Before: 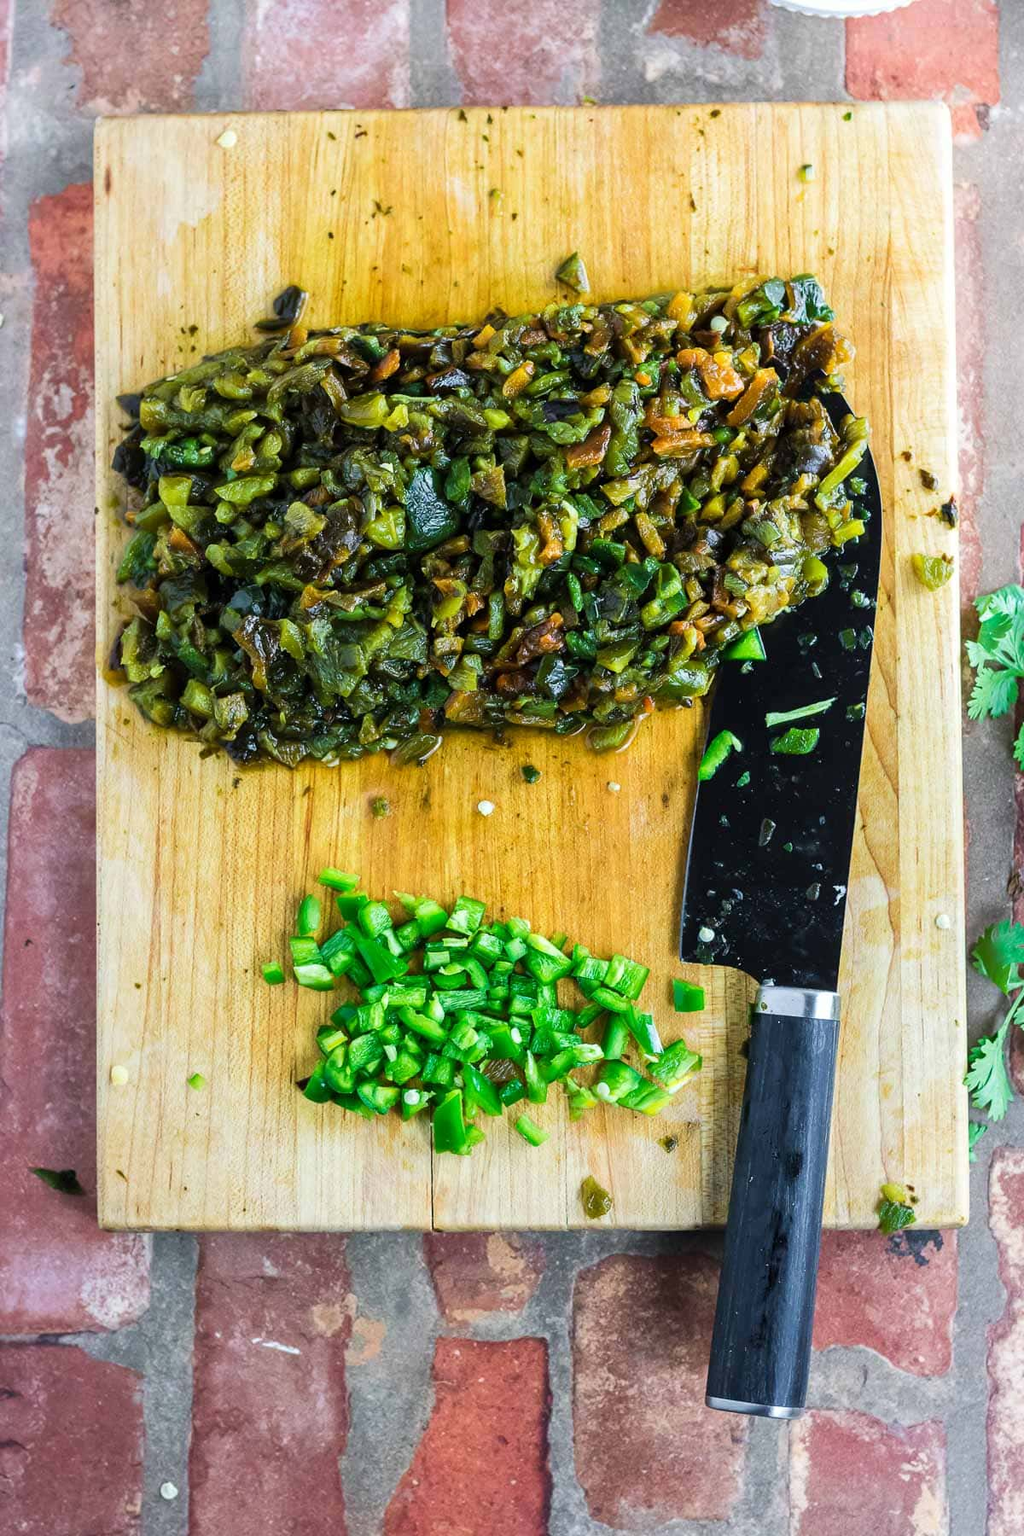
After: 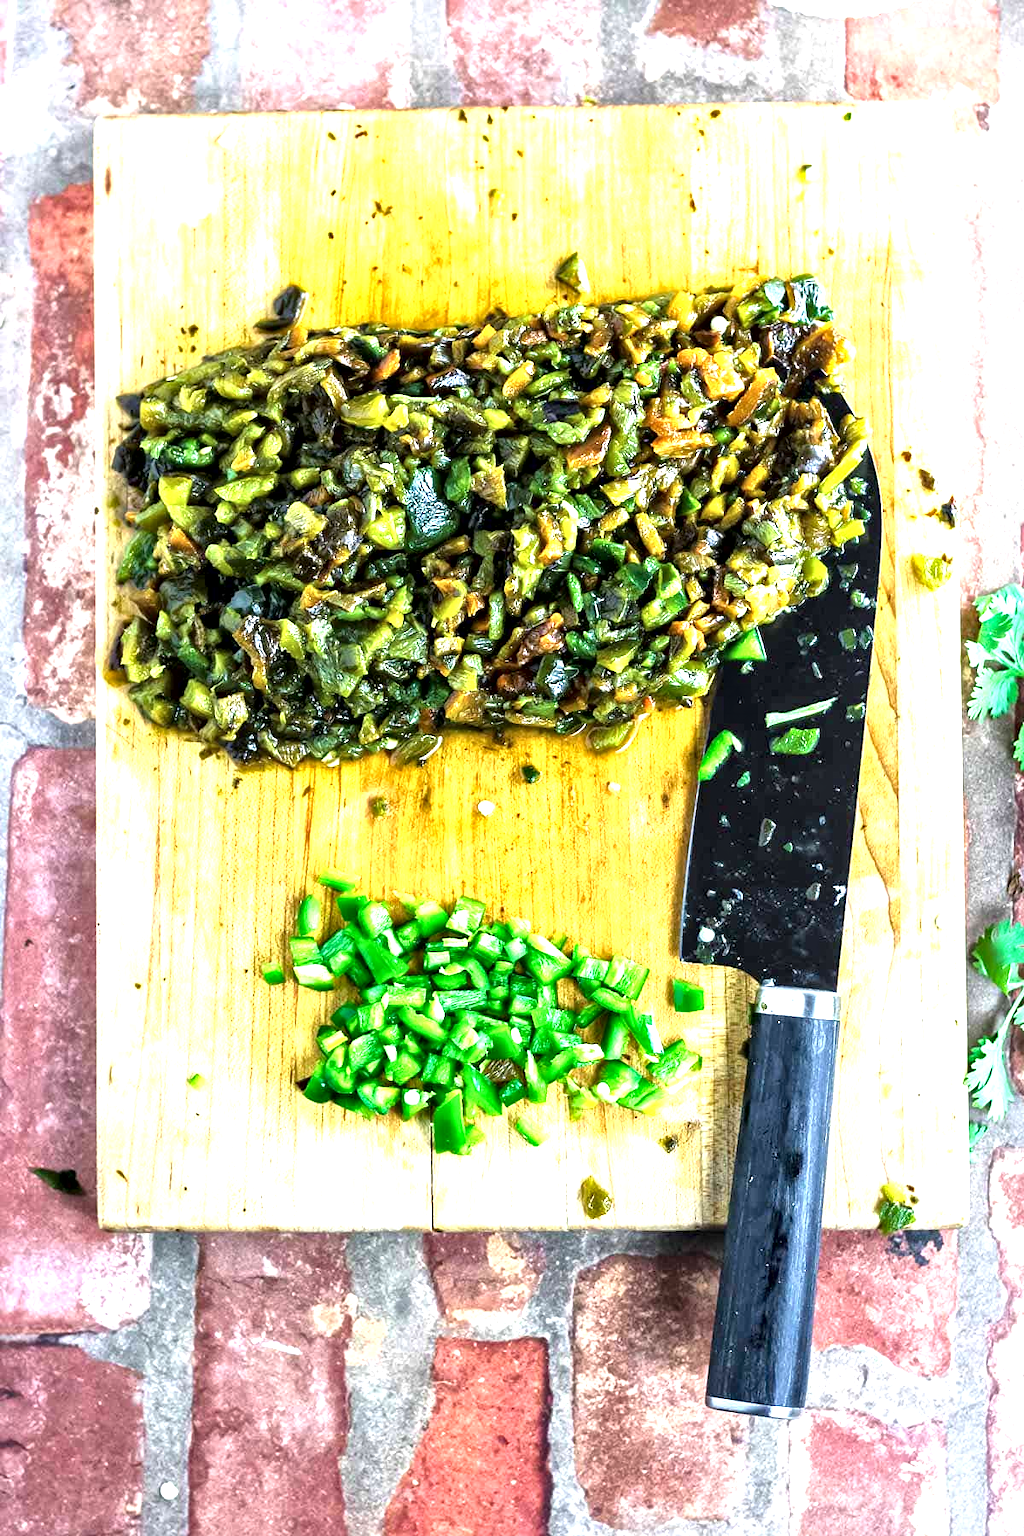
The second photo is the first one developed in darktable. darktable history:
exposure: black level correction 0, exposure 1.2 EV, compensate exposure bias true, compensate highlight preservation false
local contrast: mode bilateral grid, contrast 20, coarseness 20, detail 150%, midtone range 0.2
contrast equalizer: y [[0.535, 0.543, 0.548, 0.548, 0.542, 0.532], [0.5 ×6], [0.5 ×6], [0 ×6], [0 ×6]]
